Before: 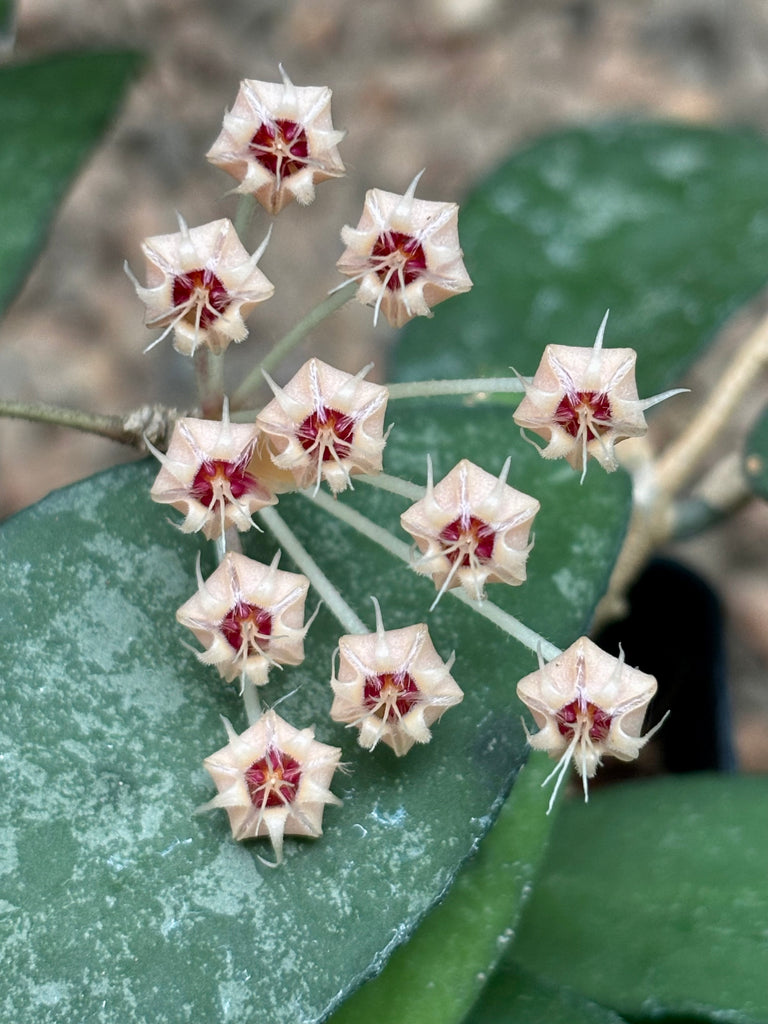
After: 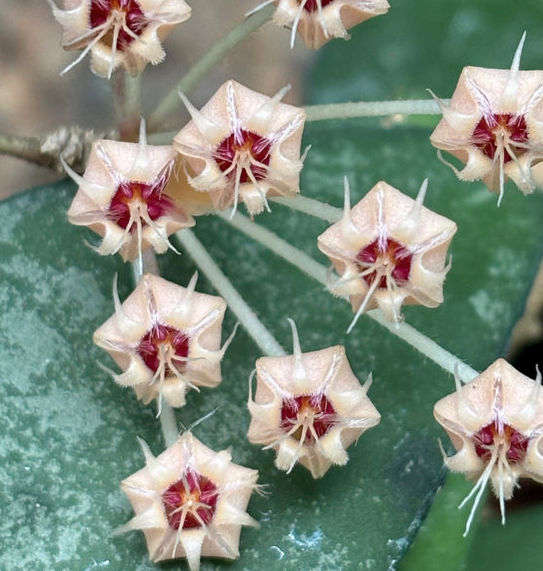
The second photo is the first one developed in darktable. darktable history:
color balance rgb: perceptual saturation grading › global saturation -3.424%, perceptual saturation grading › shadows -2.404%, global vibrance 20%
crop: left 10.916%, top 27.158%, right 18.308%, bottom 17.054%
